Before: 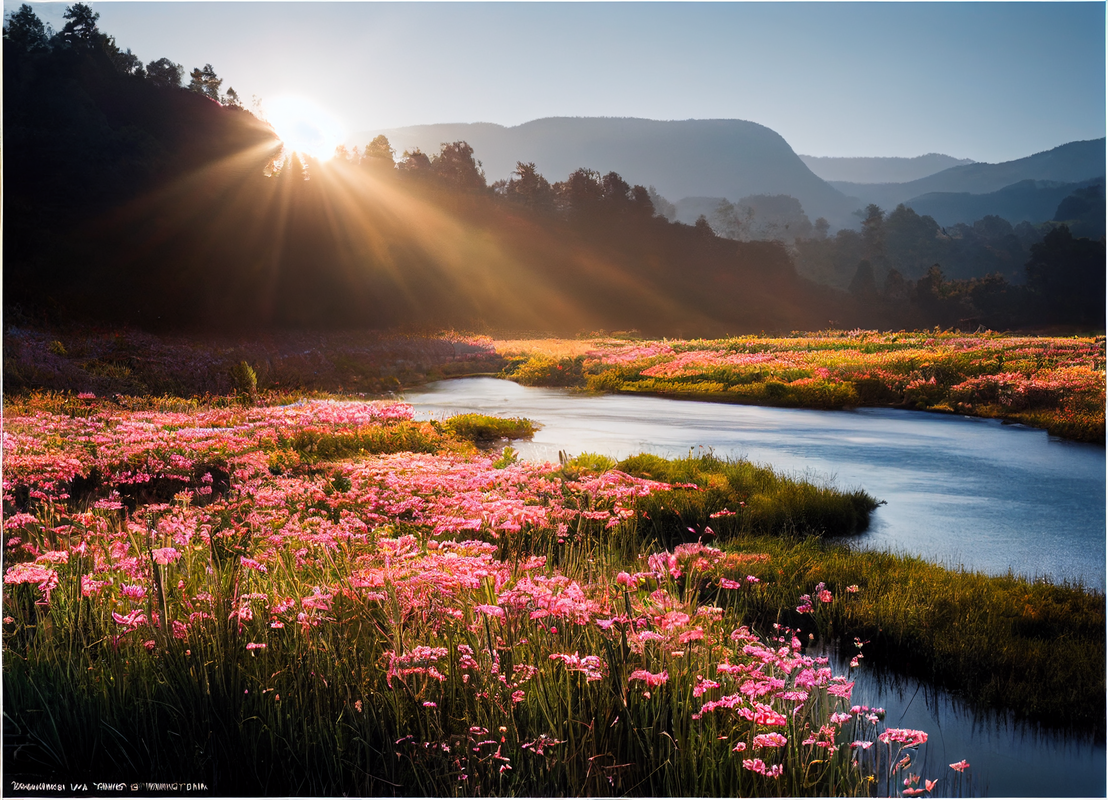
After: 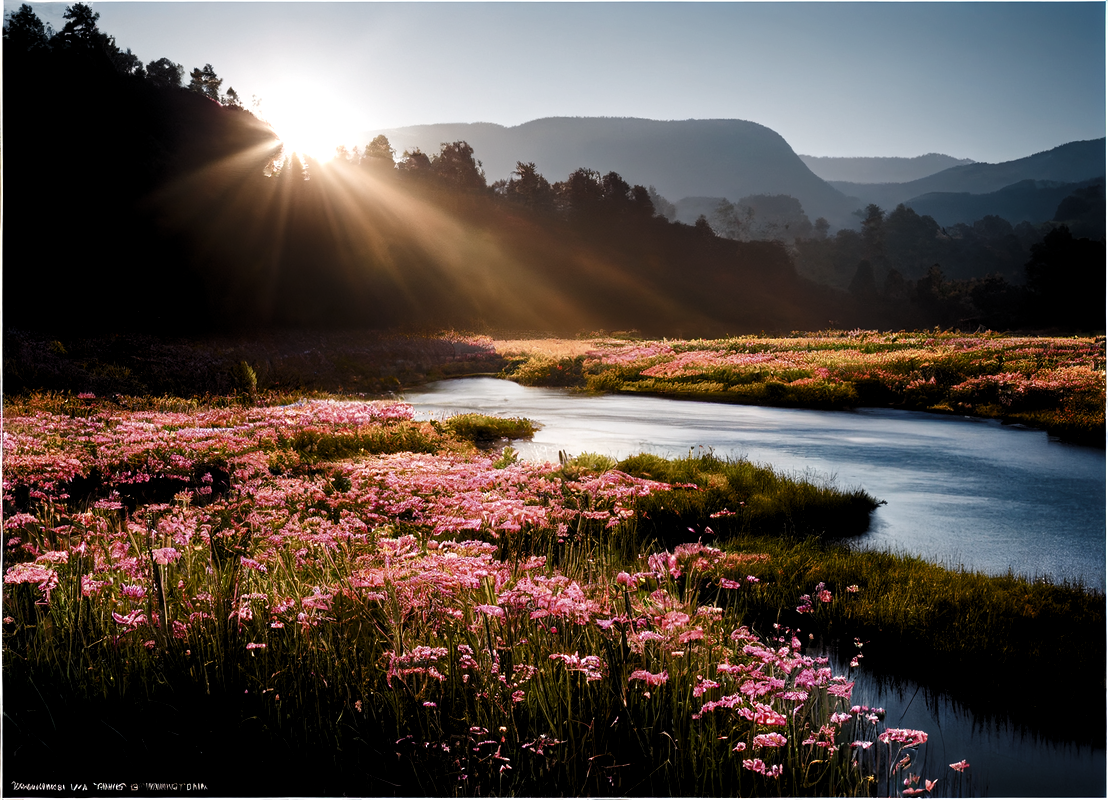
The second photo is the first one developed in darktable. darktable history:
exposure: exposure 0.075 EV, compensate highlight preservation false
levels: white 99.97%, levels [0.101, 0.578, 0.953]
color balance rgb: perceptual saturation grading › global saturation 20%, perceptual saturation grading › highlights -50.027%, perceptual saturation grading › shadows 31.214%, perceptual brilliance grading › global brilliance 2.816%, perceptual brilliance grading › highlights -3.491%, perceptual brilliance grading › shadows 2.611%
